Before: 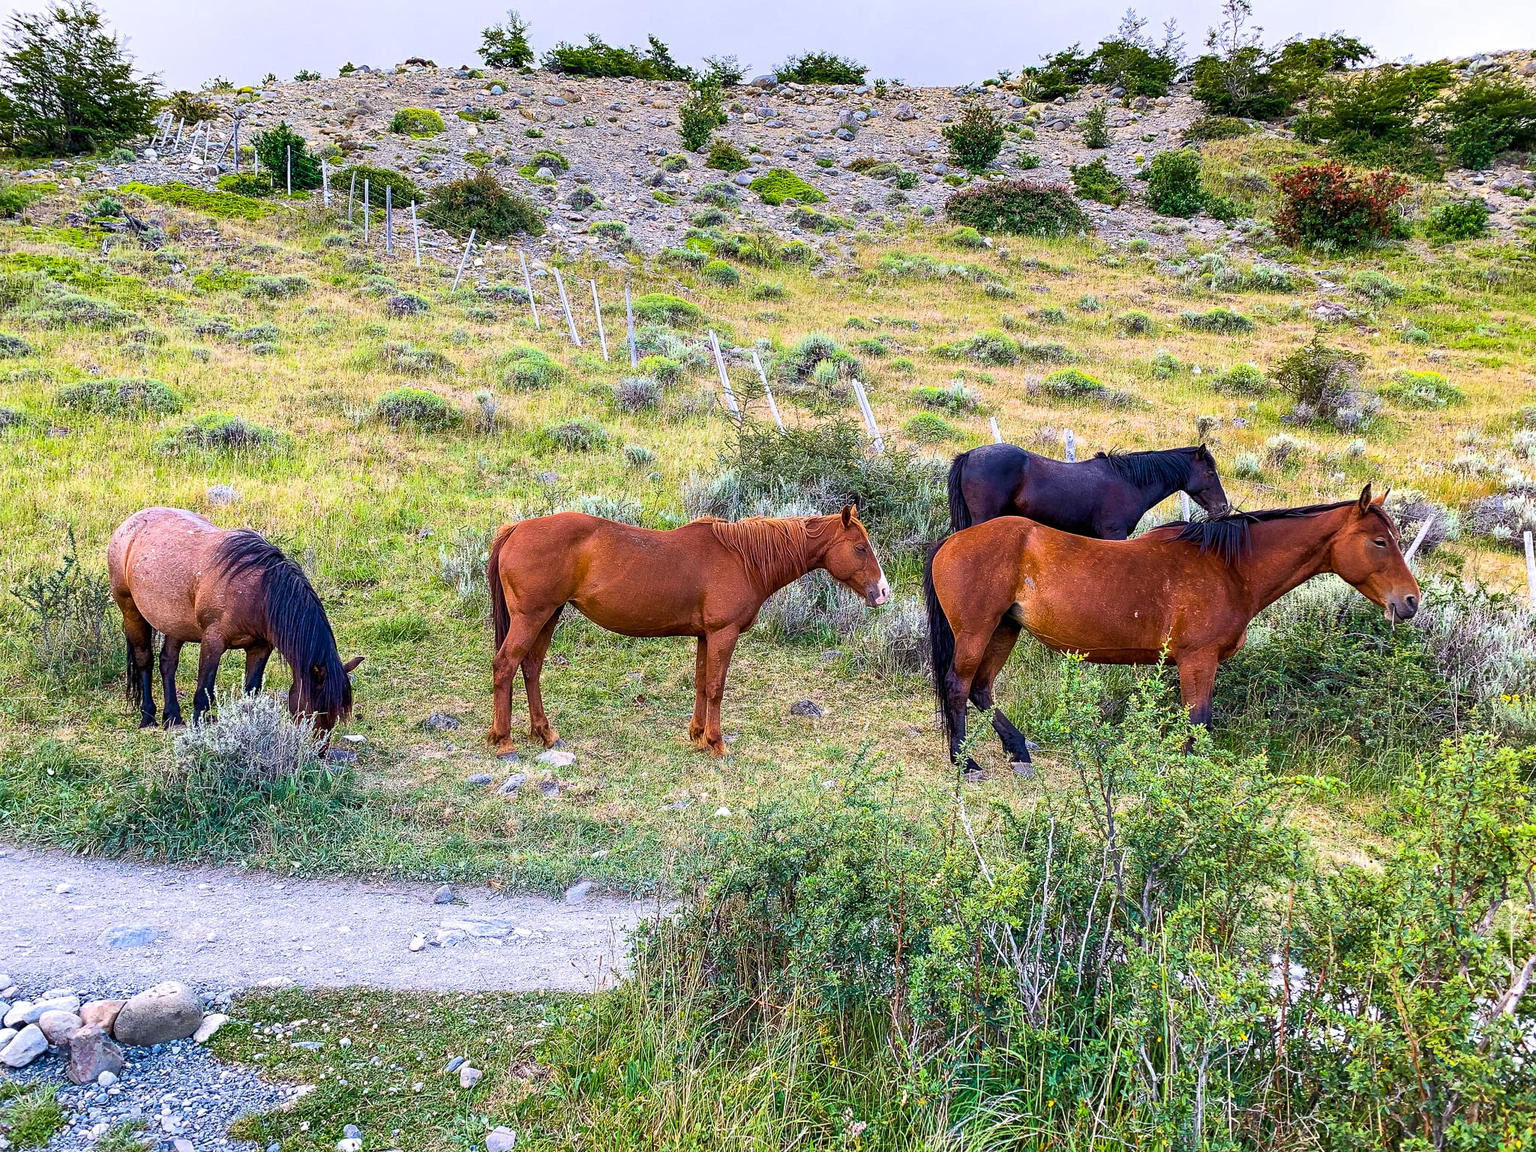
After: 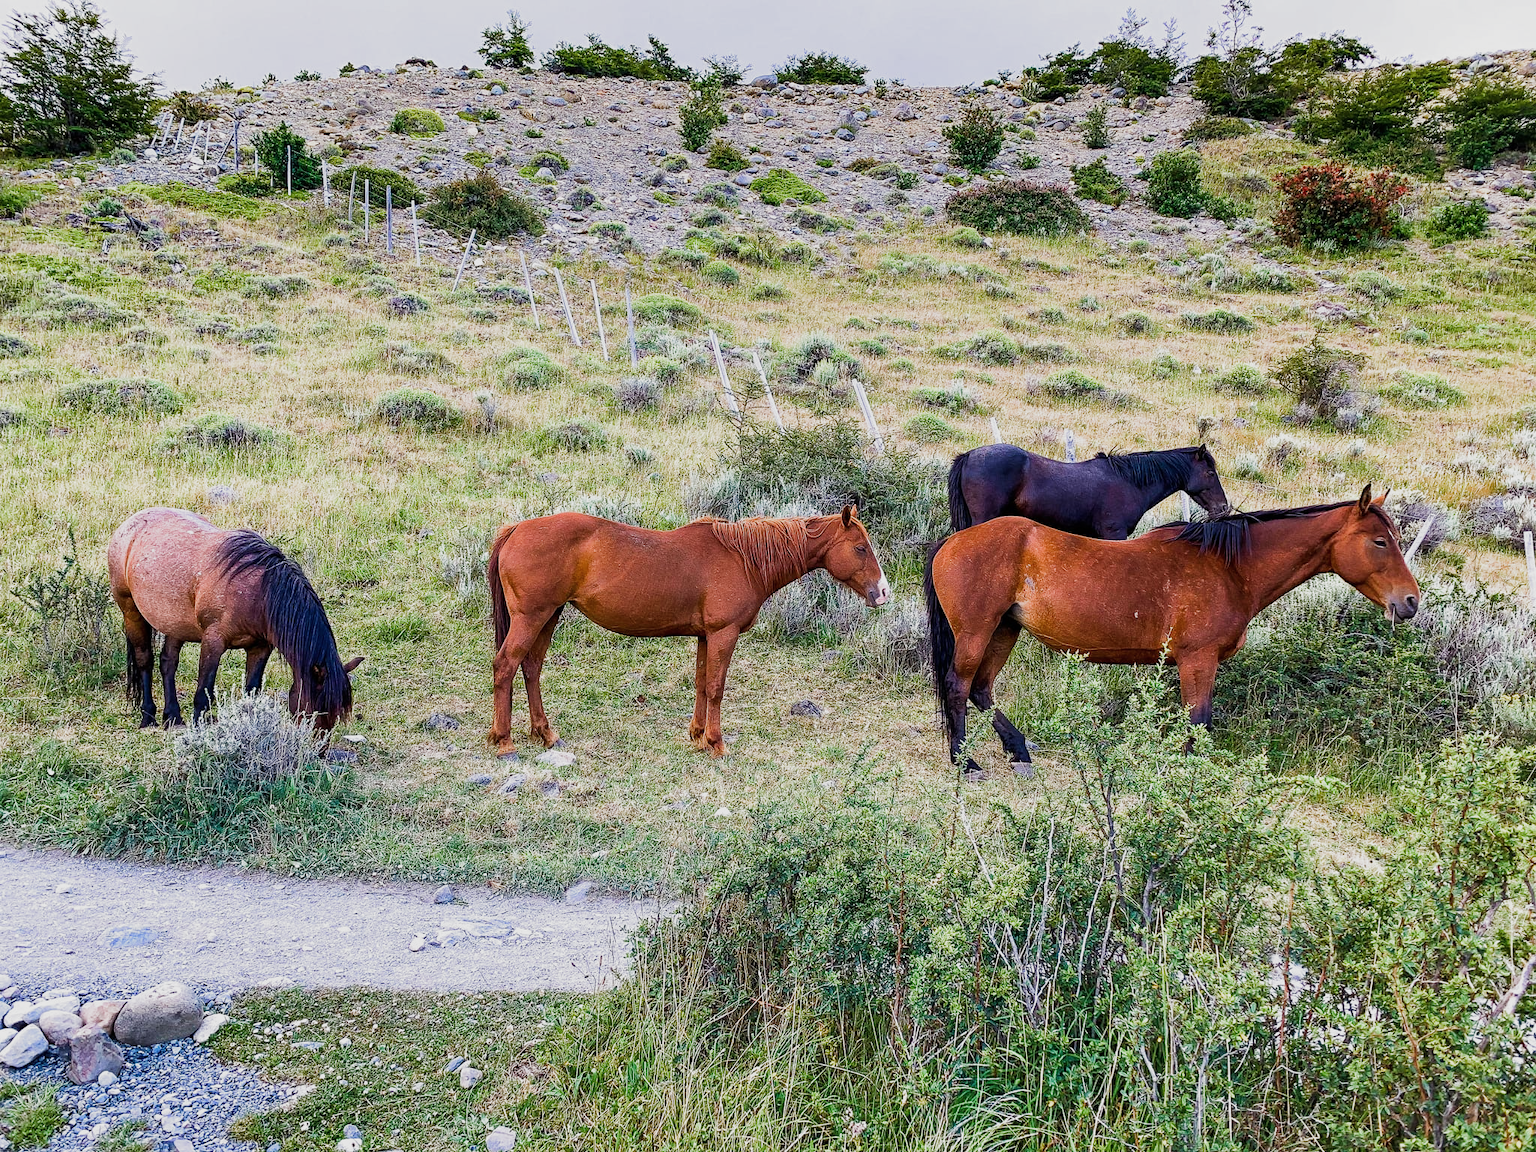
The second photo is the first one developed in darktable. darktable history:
filmic rgb: black relative exposure -16 EV, white relative exposure 2.92 EV, hardness 9.97, add noise in highlights 0.001, preserve chrominance luminance Y, color science v3 (2019), use custom middle-gray values true, contrast in highlights soft
